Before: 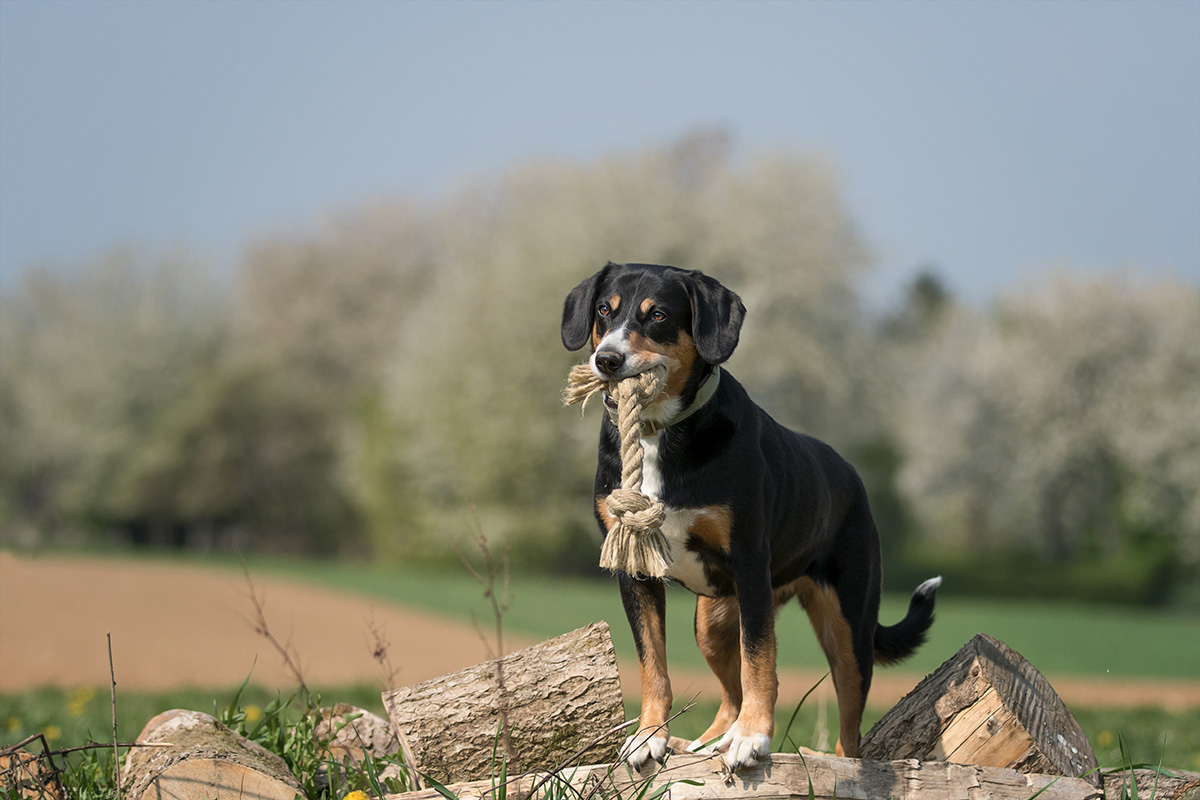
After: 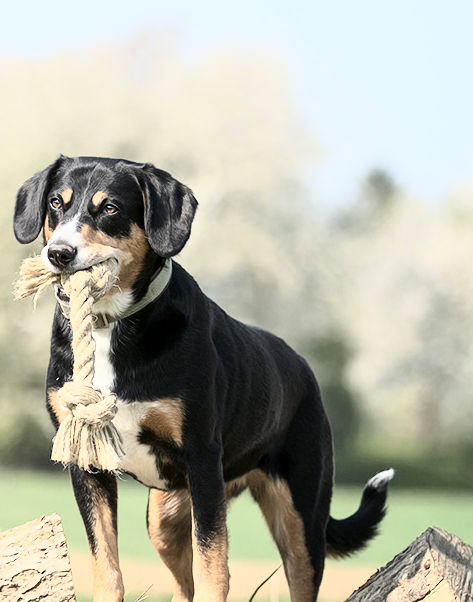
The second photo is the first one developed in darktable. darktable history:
tone equalizer: -8 EV 0.06 EV, smoothing diameter 25%, edges refinement/feathering 10, preserve details guided filter
tone curve: curves: ch0 [(0, 0) (0.003, 0.003) (0.011, 0.011) (0.025, 0.026) (0.044, 0.045) (0.069, 0.087) (0.1, 0.141) (0.136, 0.202) (0.177, 0.271) (0.224, 0.357) (0.277, 0.461) (0.335, 0.583) (0.399, 0.685) (0.468, 0.782) (0.543, 0.867) (0.623, 0.927) (0.709, 0.96) (0.801, 0.975) (0.898, 0.987) (1, 1)], color space Lab, independent channels, preserve colors none
crop: left 45.721%, top 13.393%, right 14.118%, bottom 10.01%
